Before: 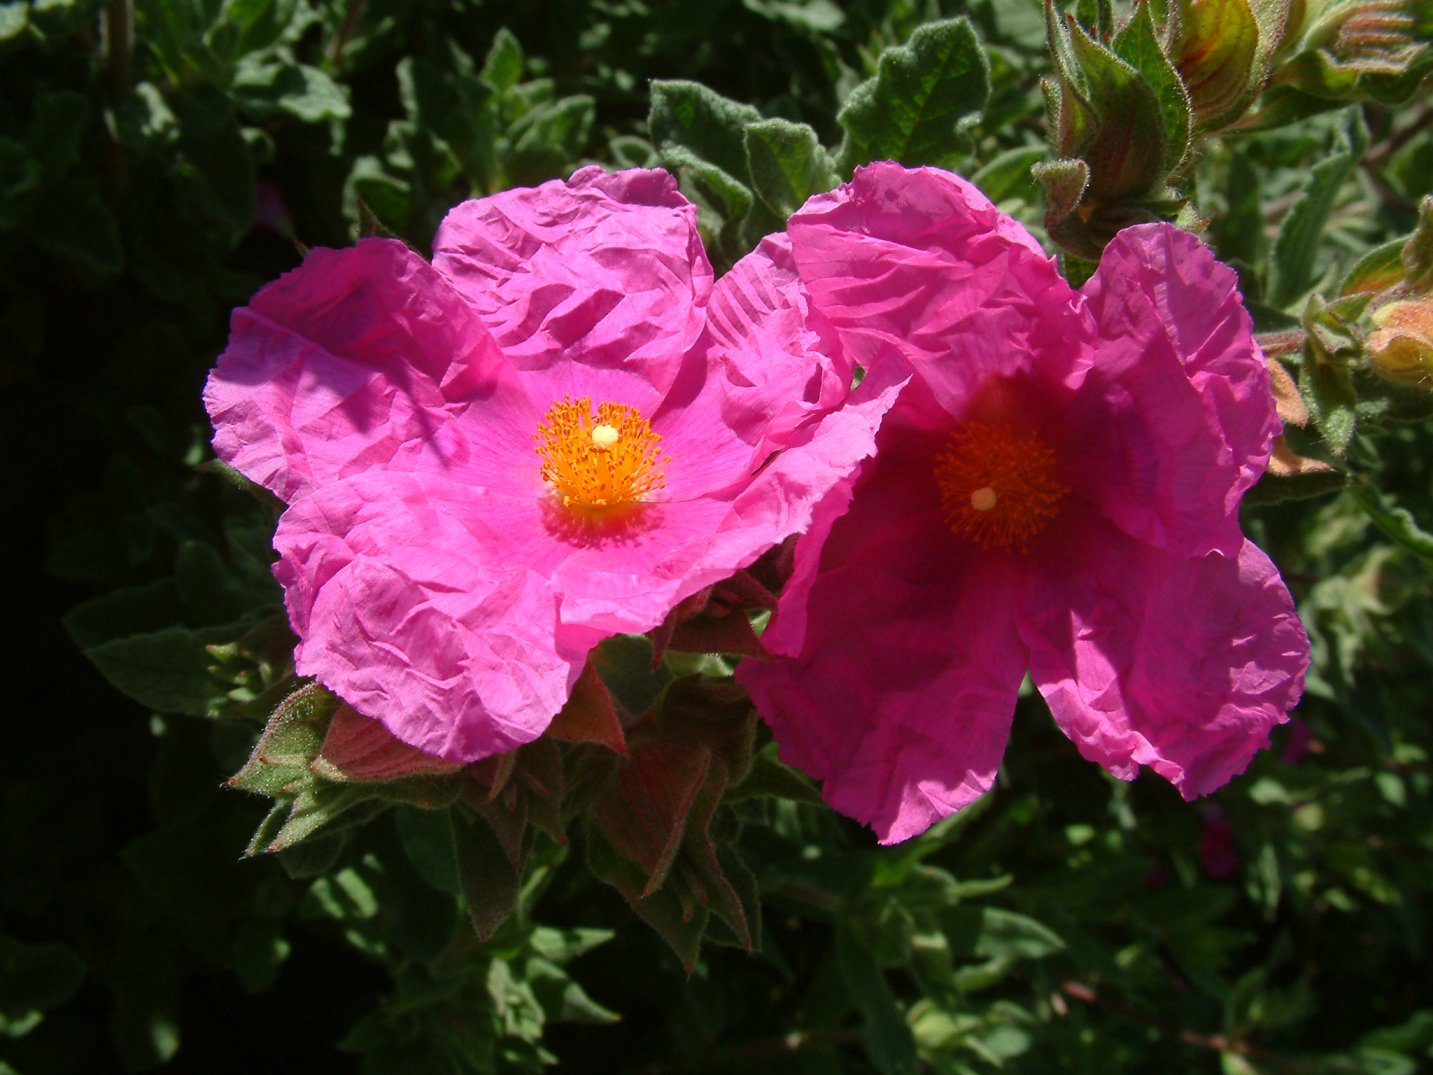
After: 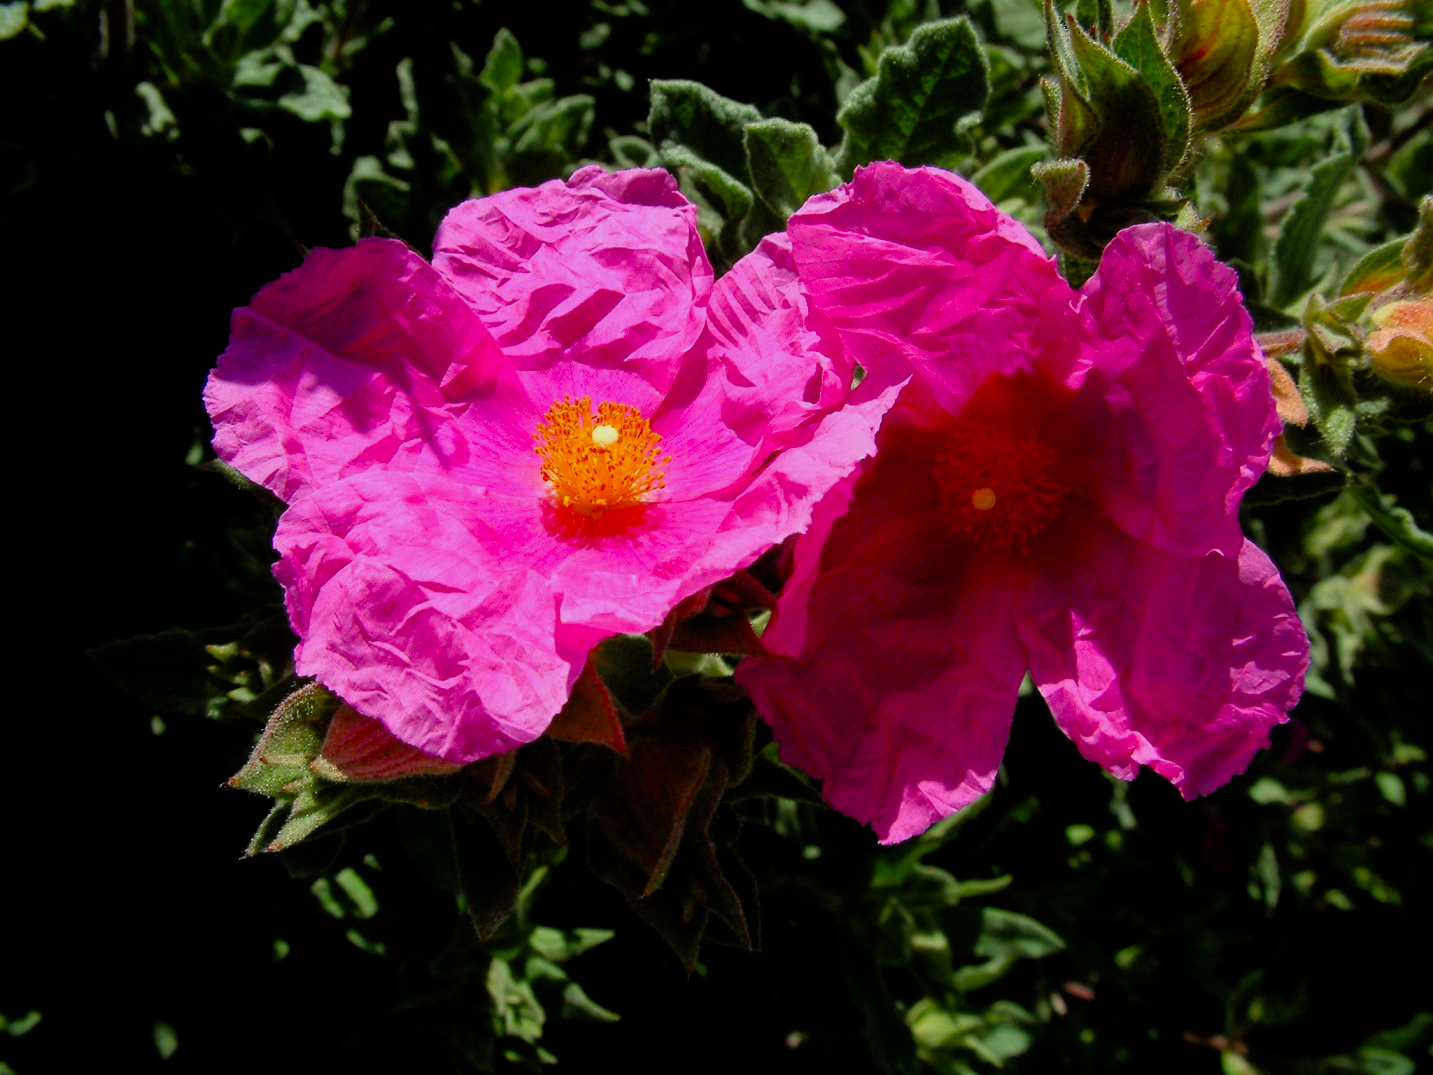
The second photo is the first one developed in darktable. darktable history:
filmic rgb: black relative exposure -7.75 EV, white relative exposure 4.45 EV, target black luminance 0%, hardness 3.76, latitude 50.83%, contrast 1.074, highlights saturation mix 9.33%, shadows ↔ highlights balance -0.27%, color science v5 (2021), contrast in shadows safe, contrast in highlights safe
